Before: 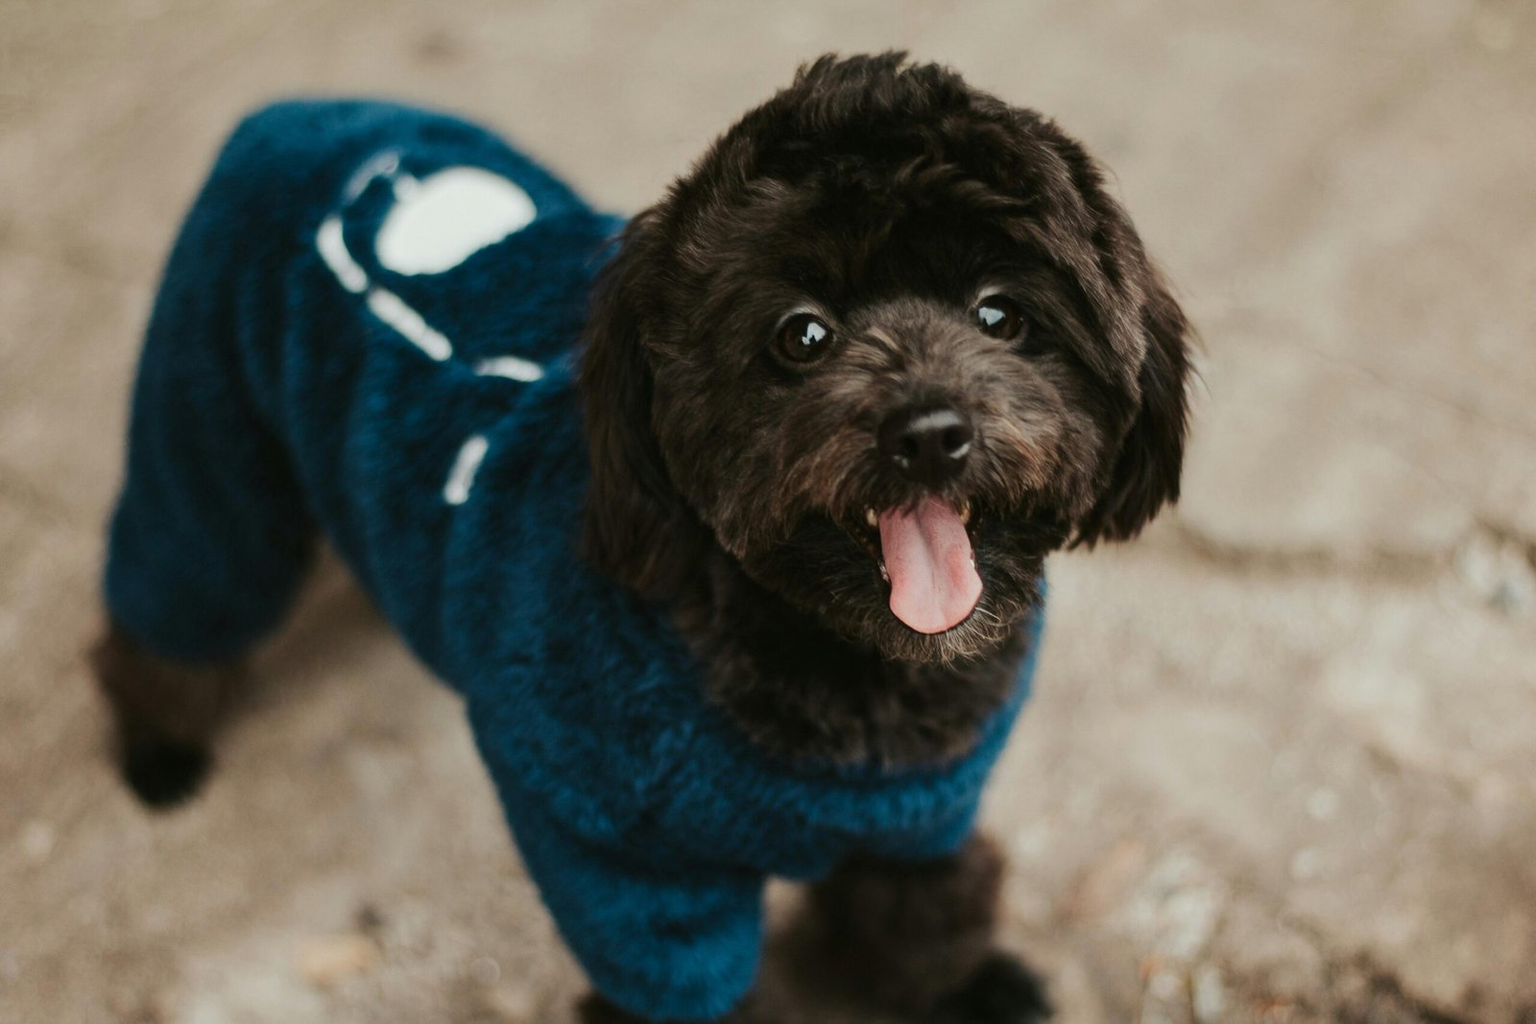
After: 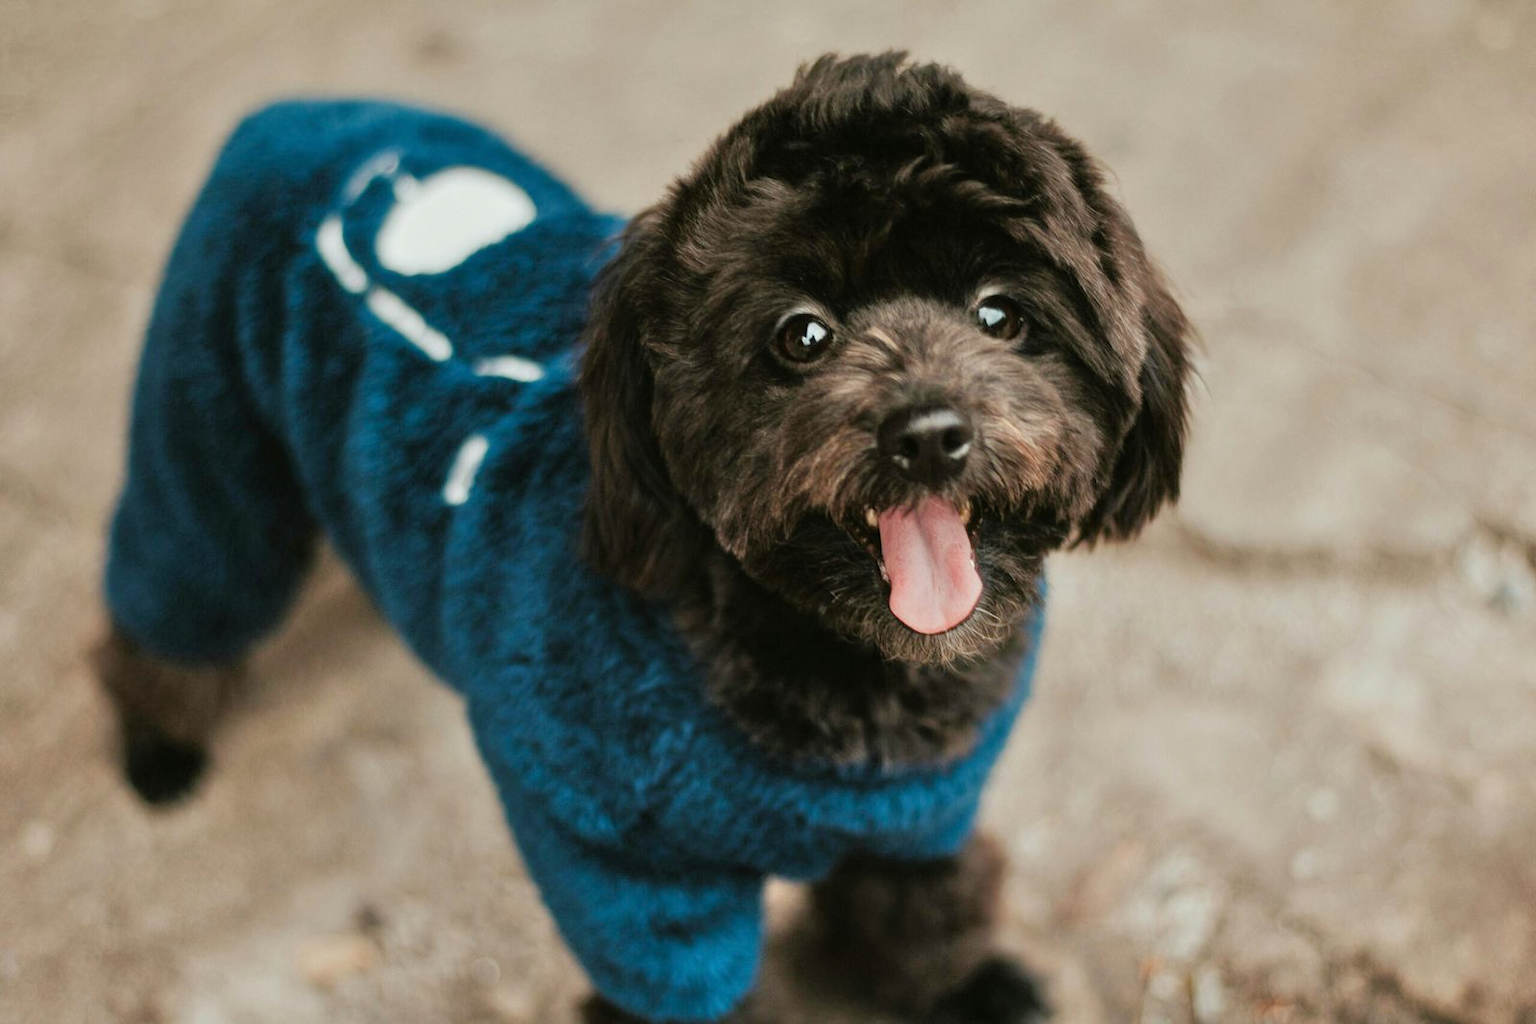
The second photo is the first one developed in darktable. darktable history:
tone equalizer: -7 EV 0.157 EV, -6 EV 0.573 EV, -5 EV 1.18 EV, -4 EV 1.37 EV, -3 EV 1.12 EV, -2 EV 0.6 EV, -1 EV 0.163 EV
